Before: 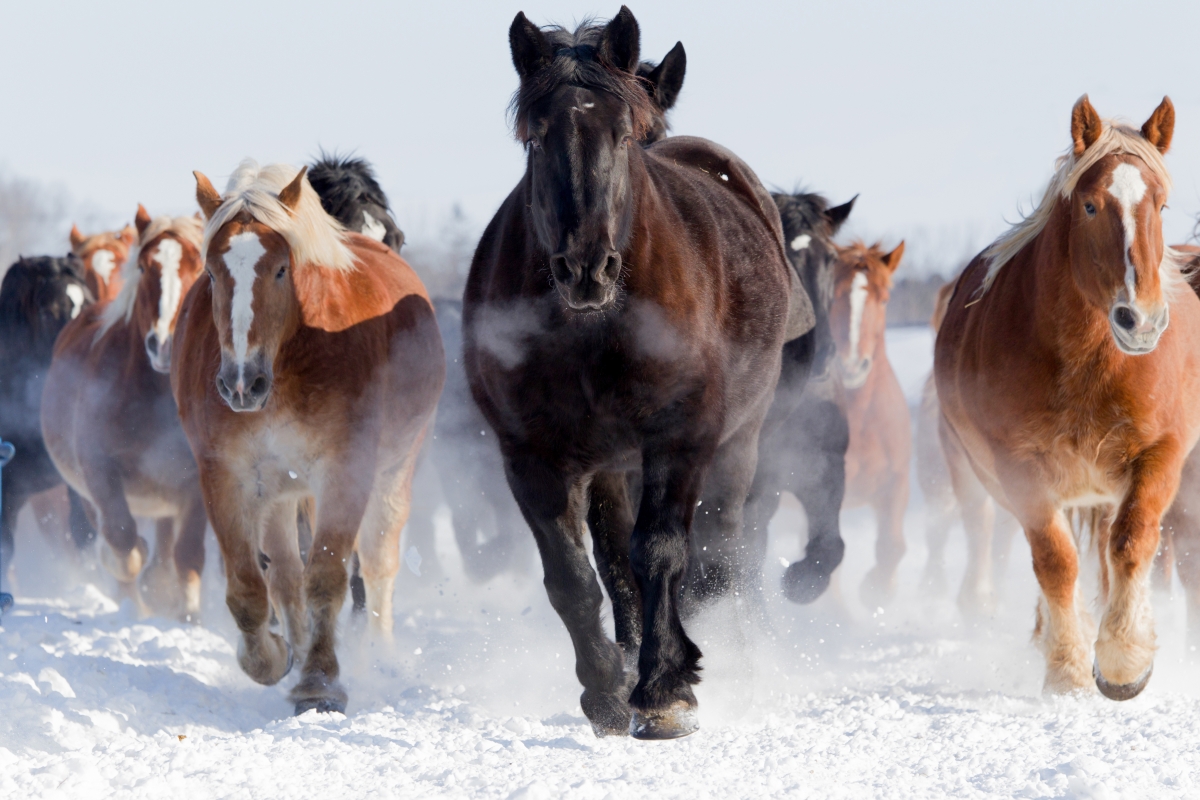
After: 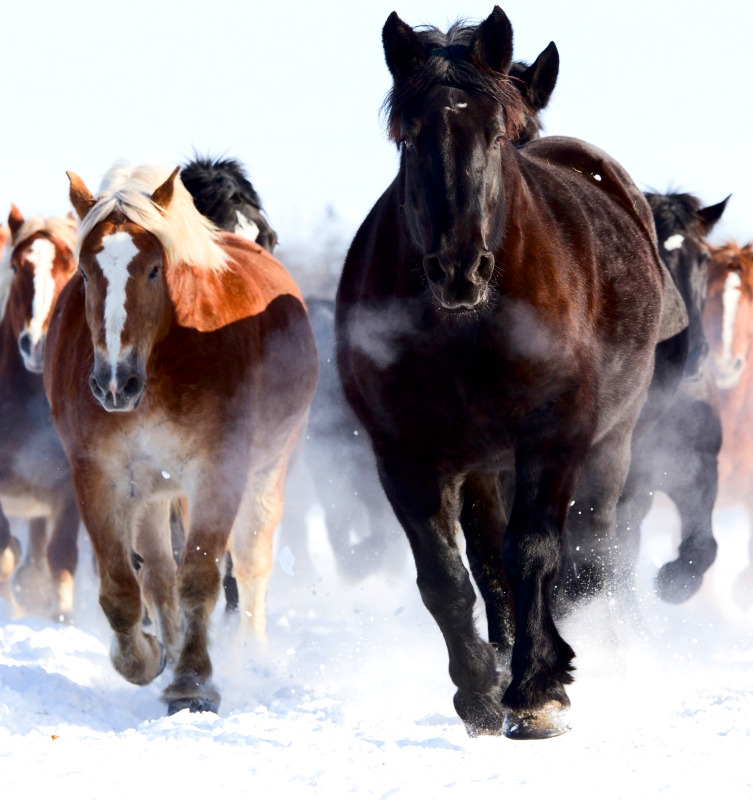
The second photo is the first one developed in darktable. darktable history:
contrast brightness saturation: contrast 0.189, brightness -0.109, saturation 0.206
crop: left 10.657%, right 26.577%
tone equalizer: -8 EV -0.441 EV, -7 EV -0.399 EV, -6 EV -0.323 EV, -5 EV -0.225 EV, -3 EV 0.229 EV, -2 EV 0.312 EV, -1 EV 0.372 EV, +0 EV 0.434 EV
